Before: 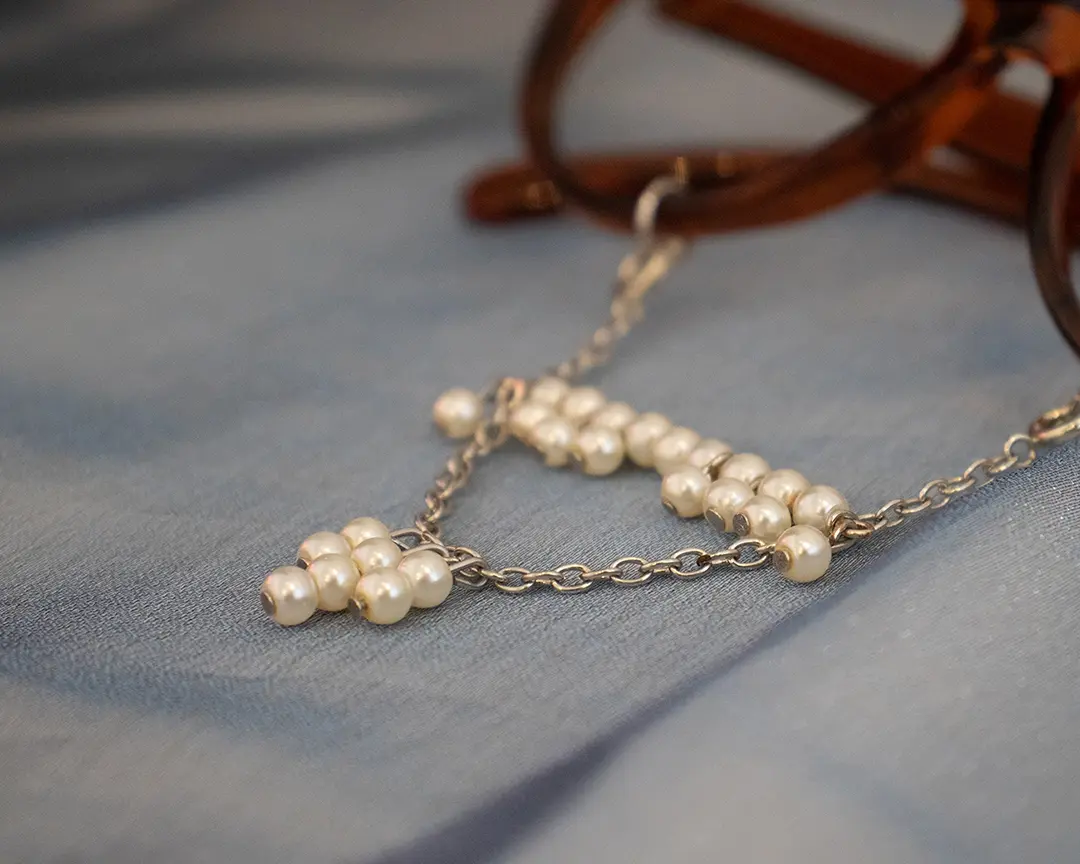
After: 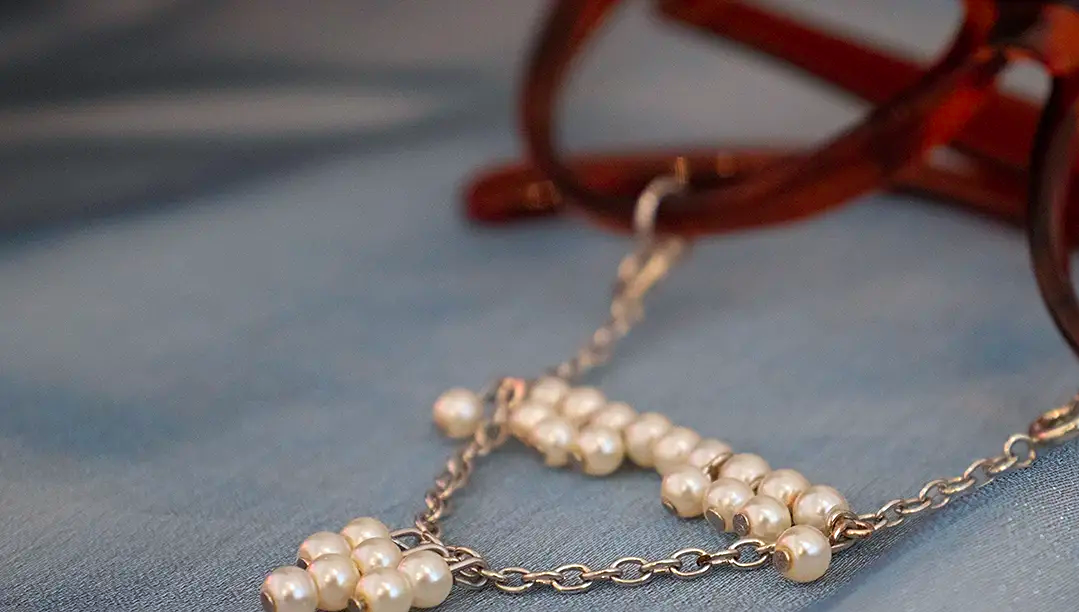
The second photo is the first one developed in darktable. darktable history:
sharpen: radius 2.522, amount 0.319
crop: right 0%, bottom 29.069%
color calibration: output R [0.972, 0.068, -0.094, 0], output G [-0.178, 1.216, -0.086, 0], output B [0.095, -0.136, 0.98, 0], illuminant as shot in camera, x 0.358, y 0.373, temperature 4628.91 K
